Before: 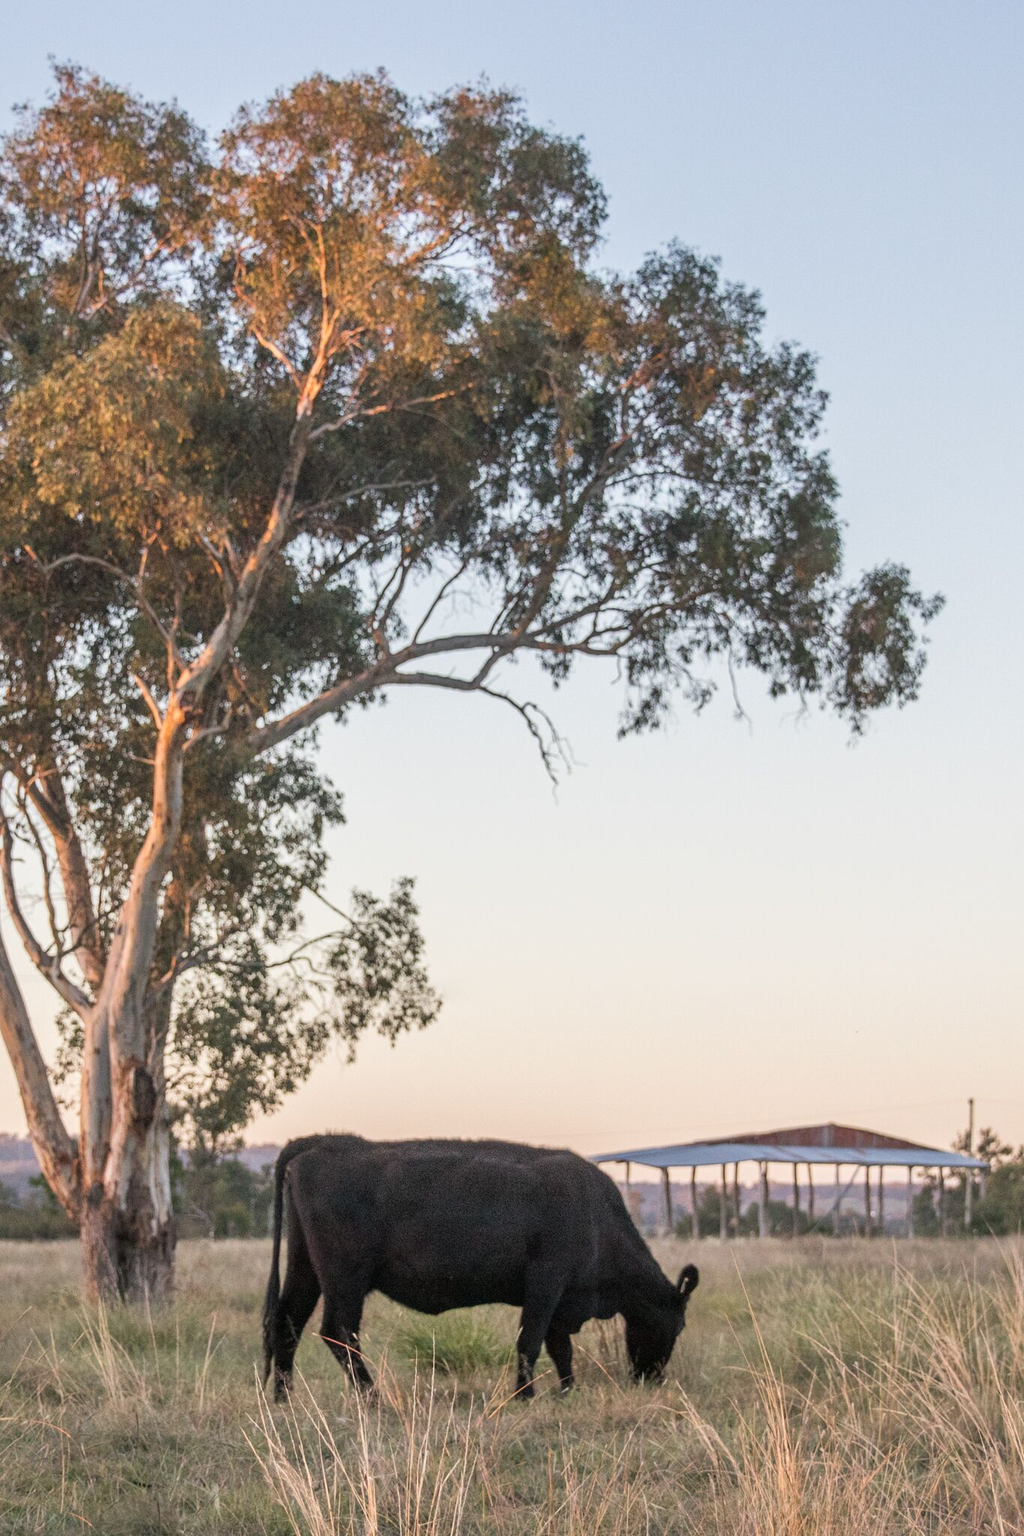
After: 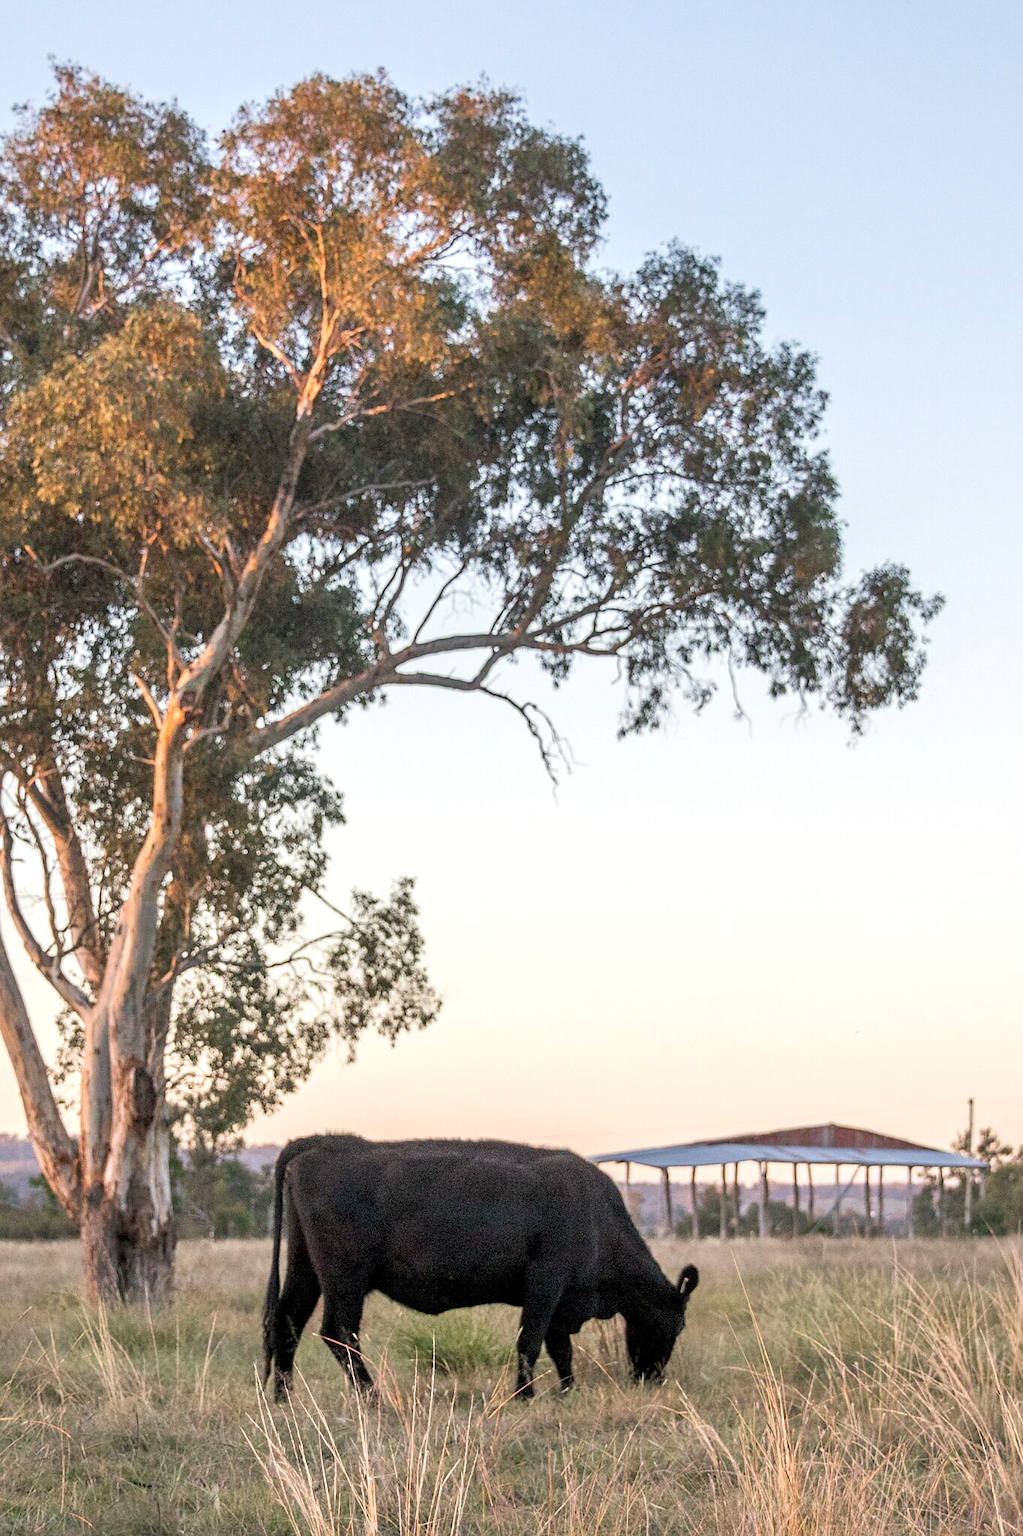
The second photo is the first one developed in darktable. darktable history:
sharpen: radius 1.51, amount 0.357, threshold 1.598
exposure: black level correction 0.005, exposure 0.281 EV, compensate highlight preservation false
